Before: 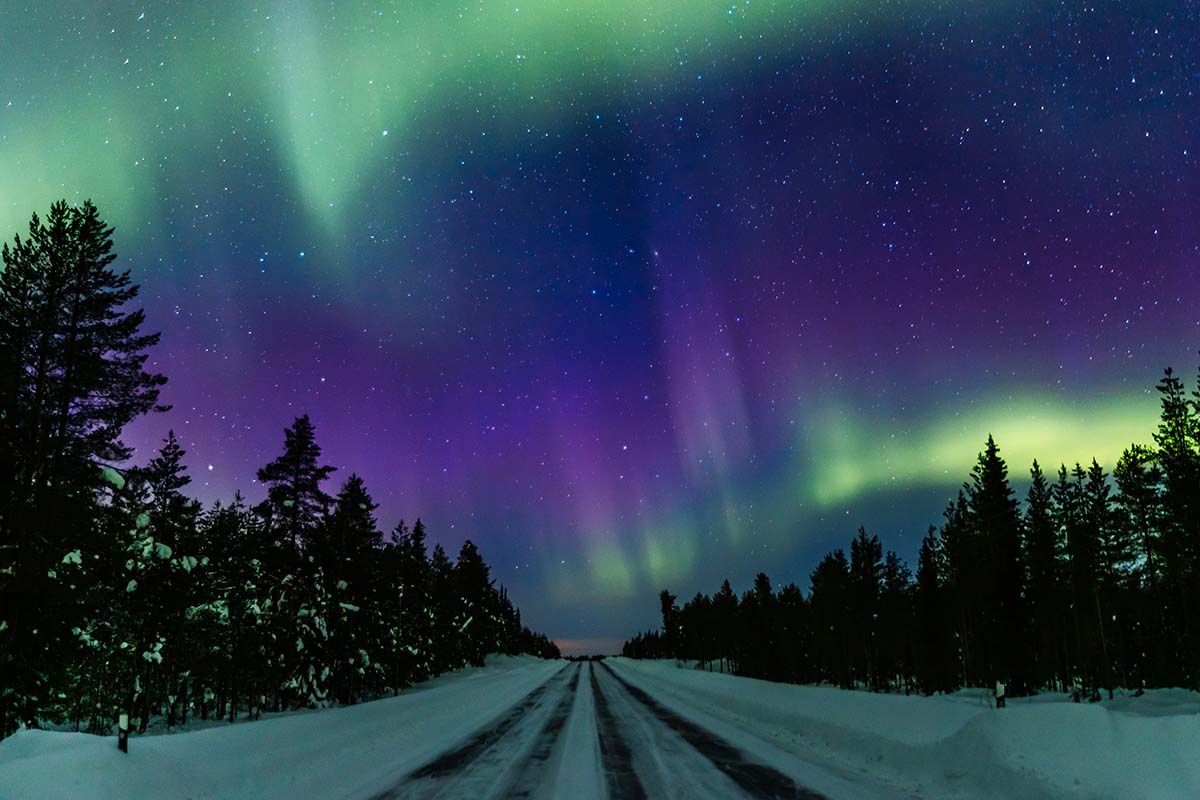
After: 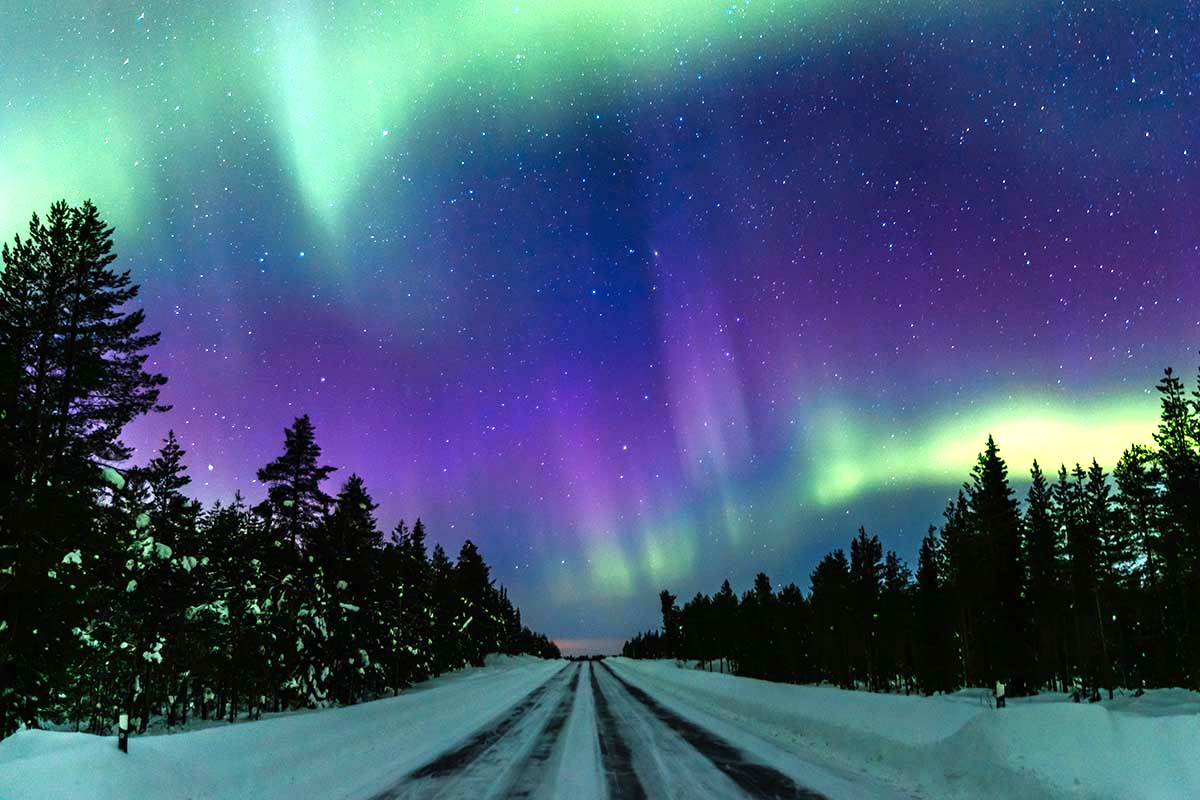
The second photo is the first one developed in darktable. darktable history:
tone equalizer: -8 EV -0.412 EV, -7 EV -0.357 EV, -6 EV -0.369 EV, -5 EV -0.195 EV, -3 EV 0.251 EV, -2 EV 0.345 EV, -1 EV 0.408 EV, +0 EV 0.422 EV
exposure: black level correction 0, exposure 0.696 EV, compensate highlight preservation false
